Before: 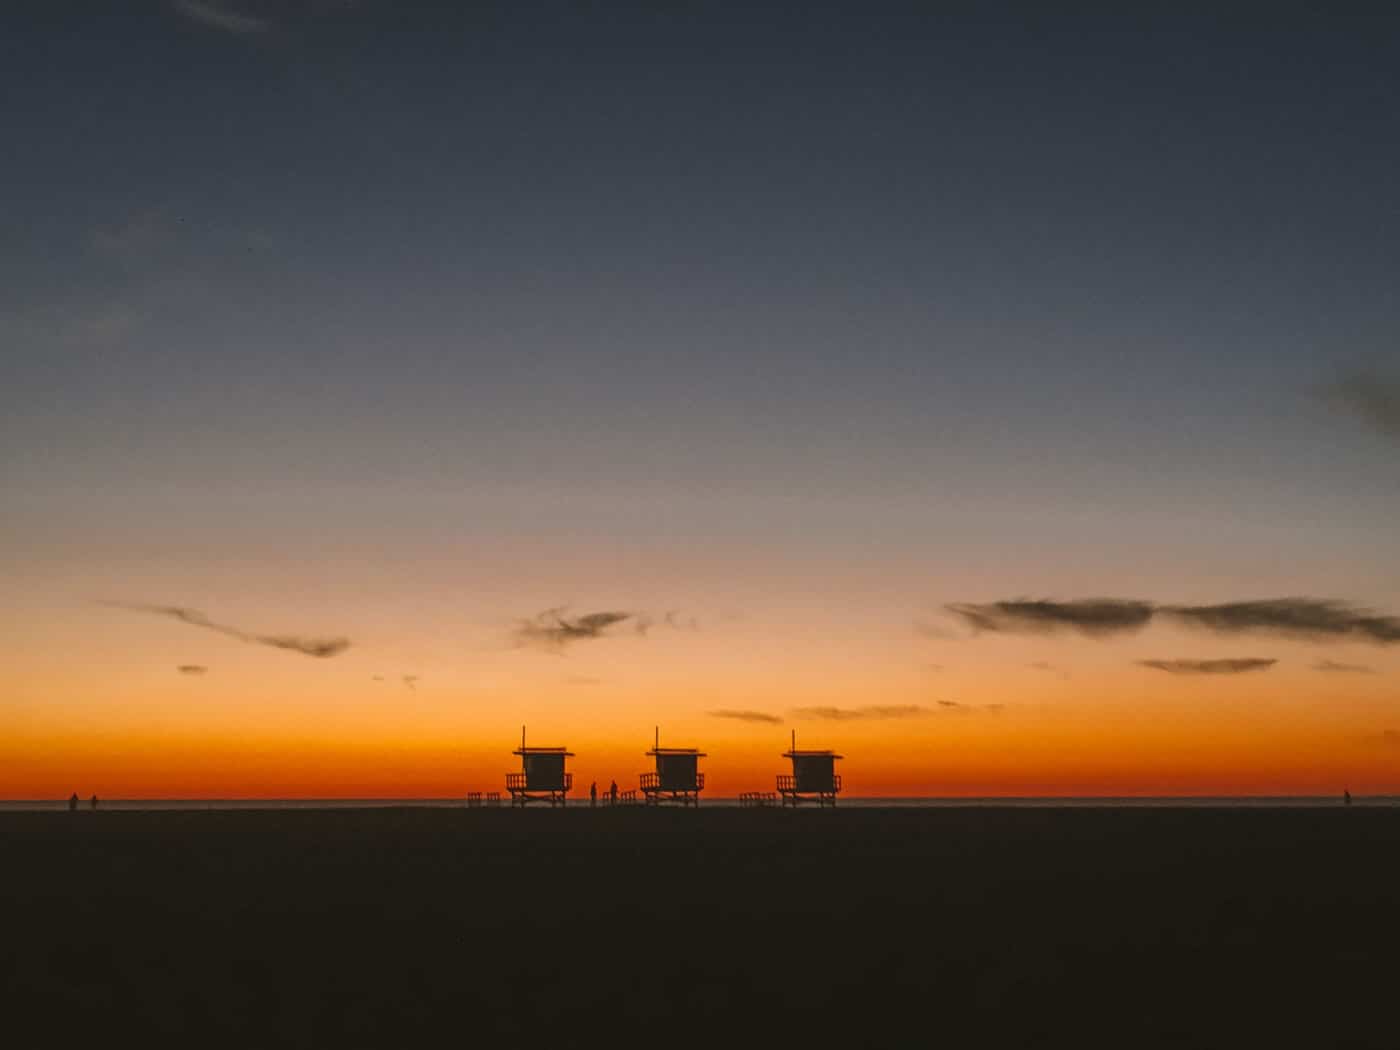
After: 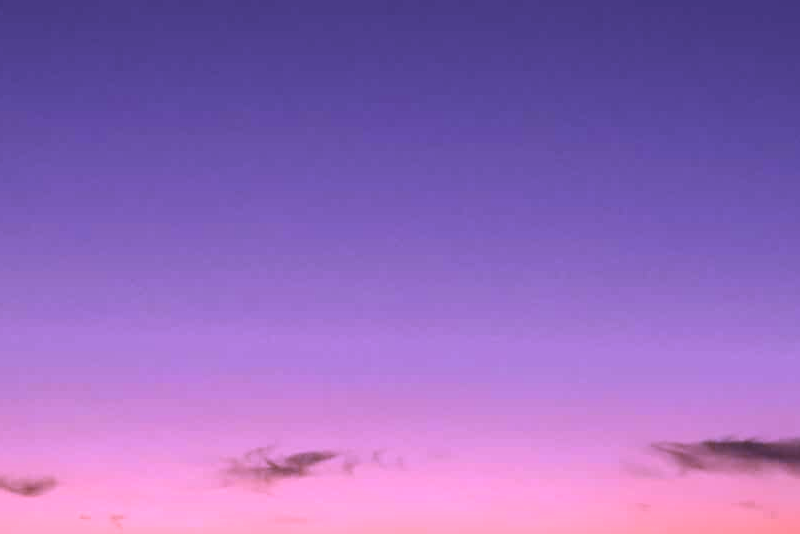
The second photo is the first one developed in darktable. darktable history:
color calibration: illuminant custom, x 0.379, y 0.483, temperature 4447.77 K
exposure: exposure 0.202 EV, compensate highlight preservation false
crop: left 20.966%, top 15.334%, right 21.88%, bottom 33.742%
